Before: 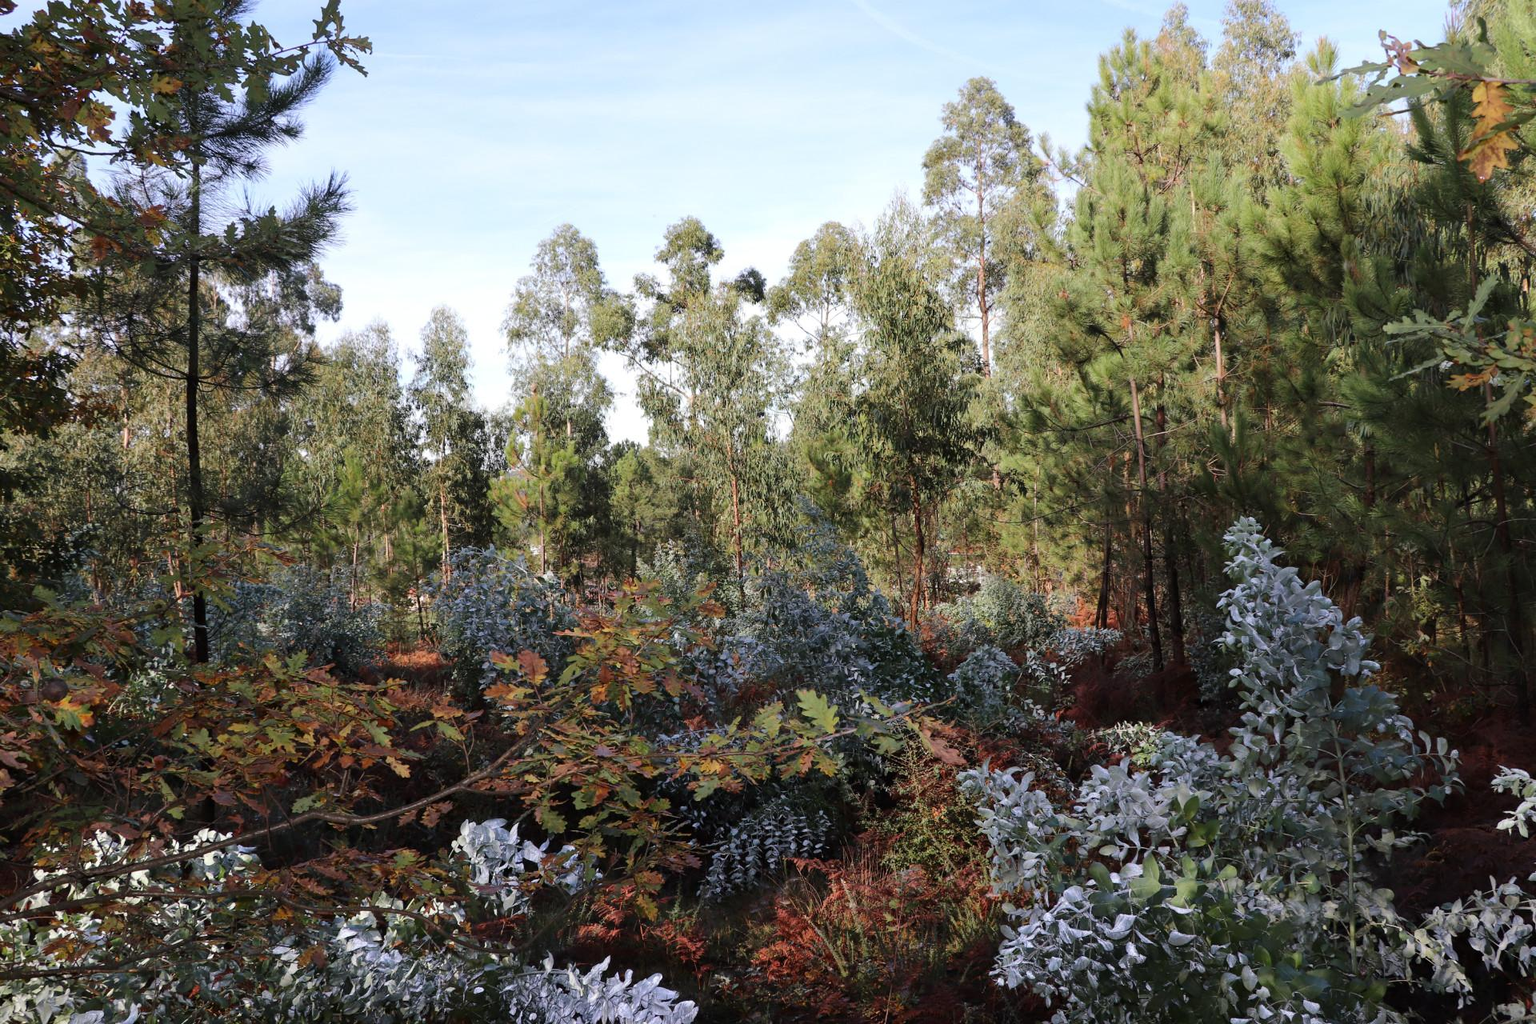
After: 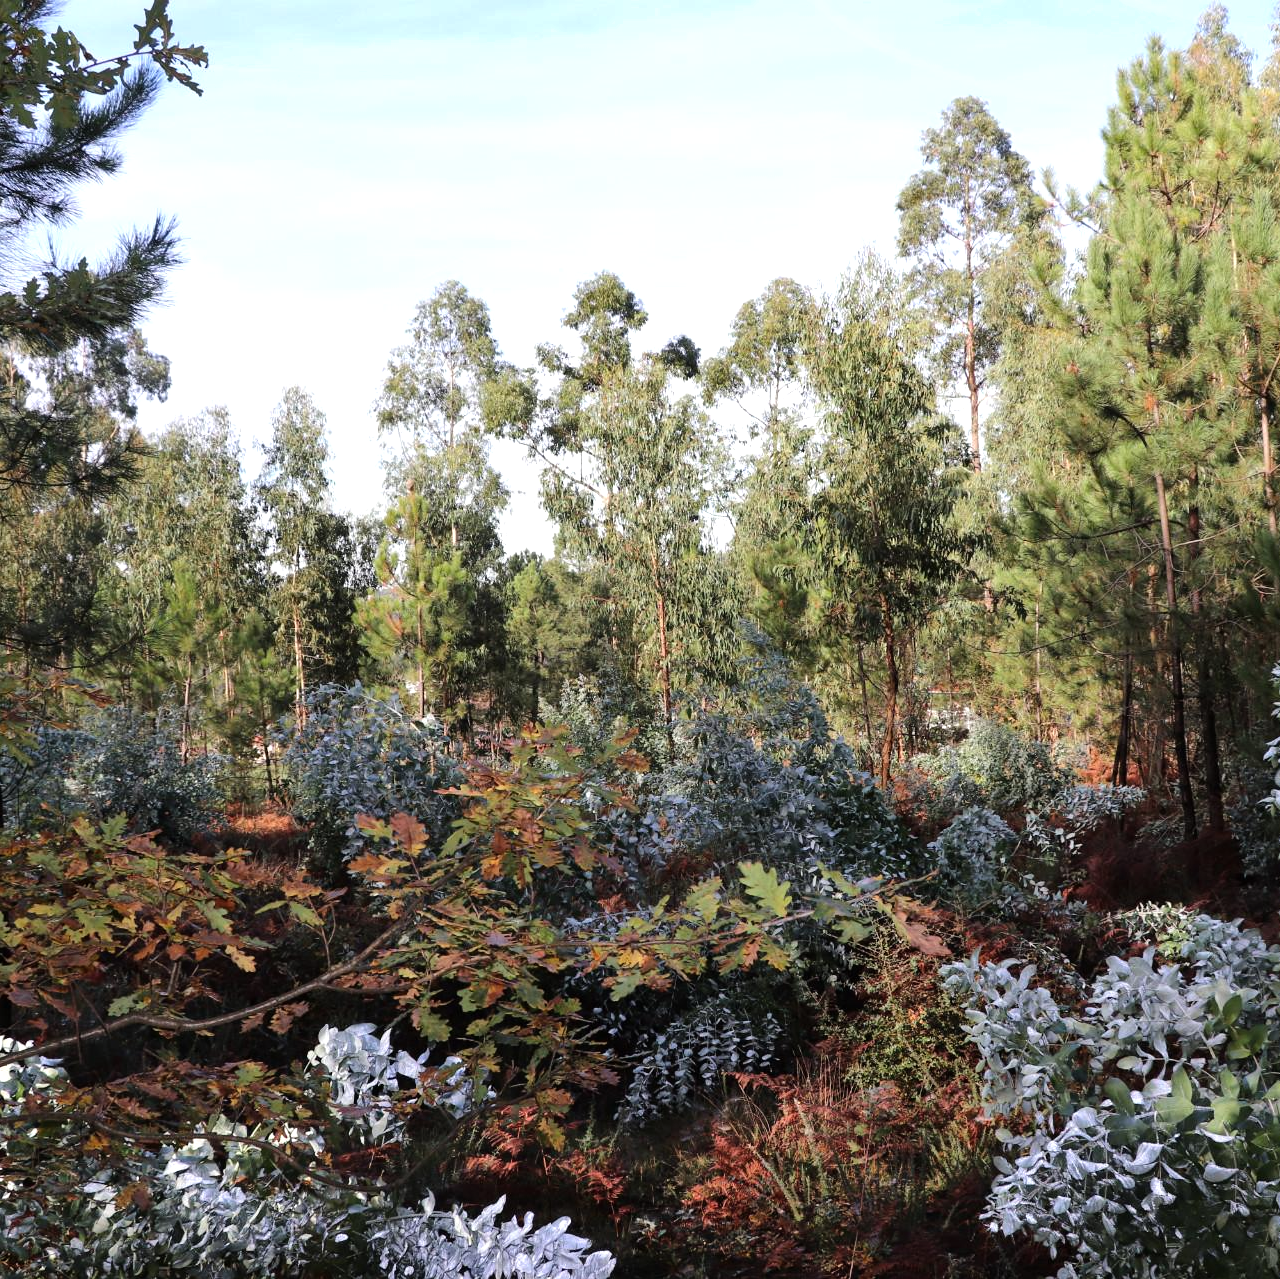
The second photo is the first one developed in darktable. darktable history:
crop and rotate: left 13.425%, right 19.893%
tone equalizer: -8 EV -0.383 EV, -7 EV -0.391 EV, -6 EV -0.372 EV, -5 EV -0.244 EV, -3 EV 0.196 EV, -2 EV 0.363 EV, -1 EV 0.411 EV, +0 EV 0.394 EV
shadows and highlights: shadows 29.56, highlights -30.4, low approximation 0.01, soften with gaussian
